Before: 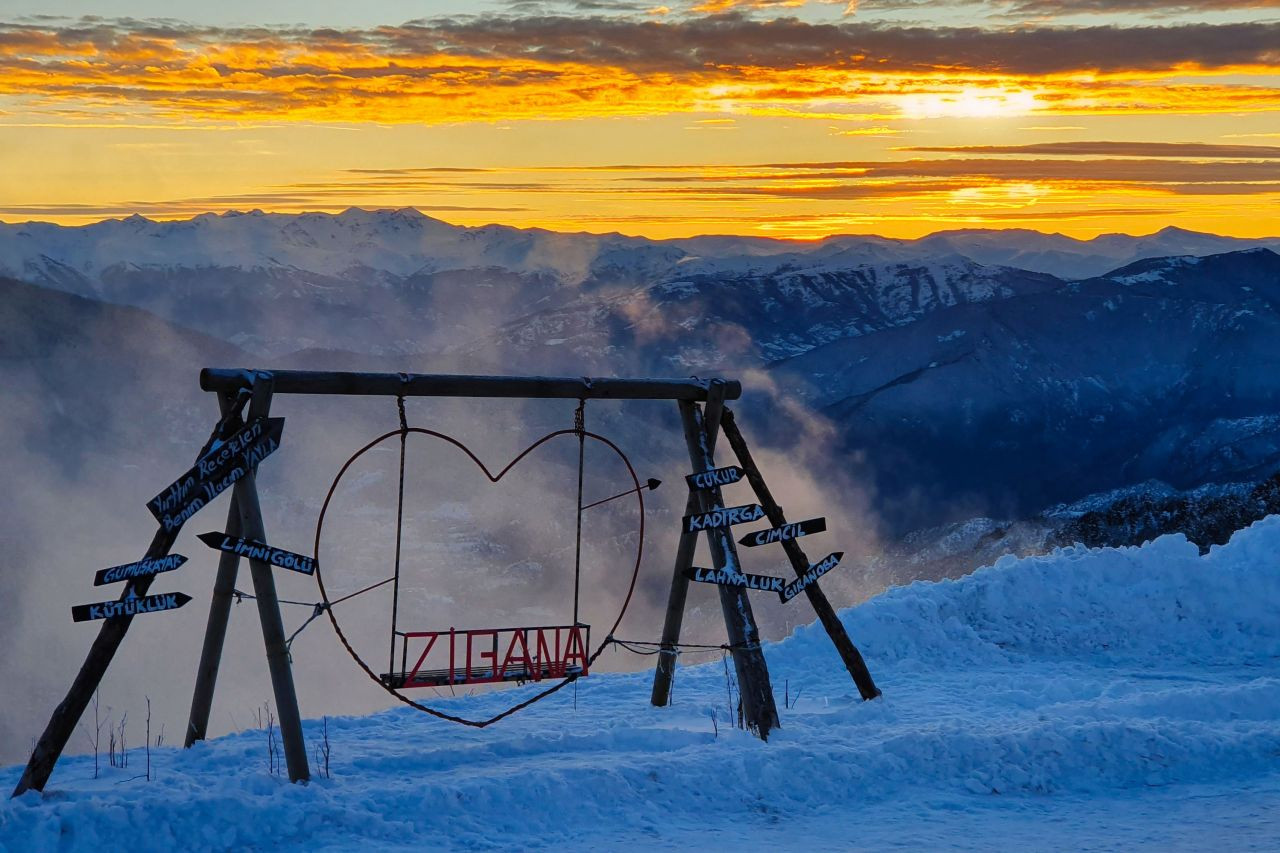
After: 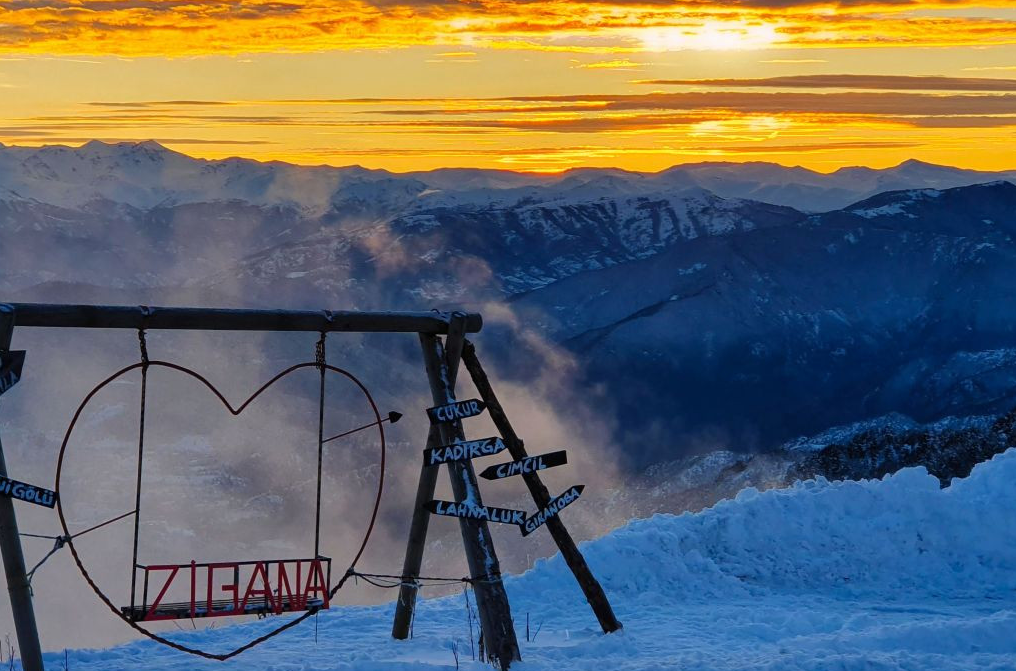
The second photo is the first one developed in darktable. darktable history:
crop and rotate: left 20.275%, top 7.94%, right 0.343%, bottom 13.355%
